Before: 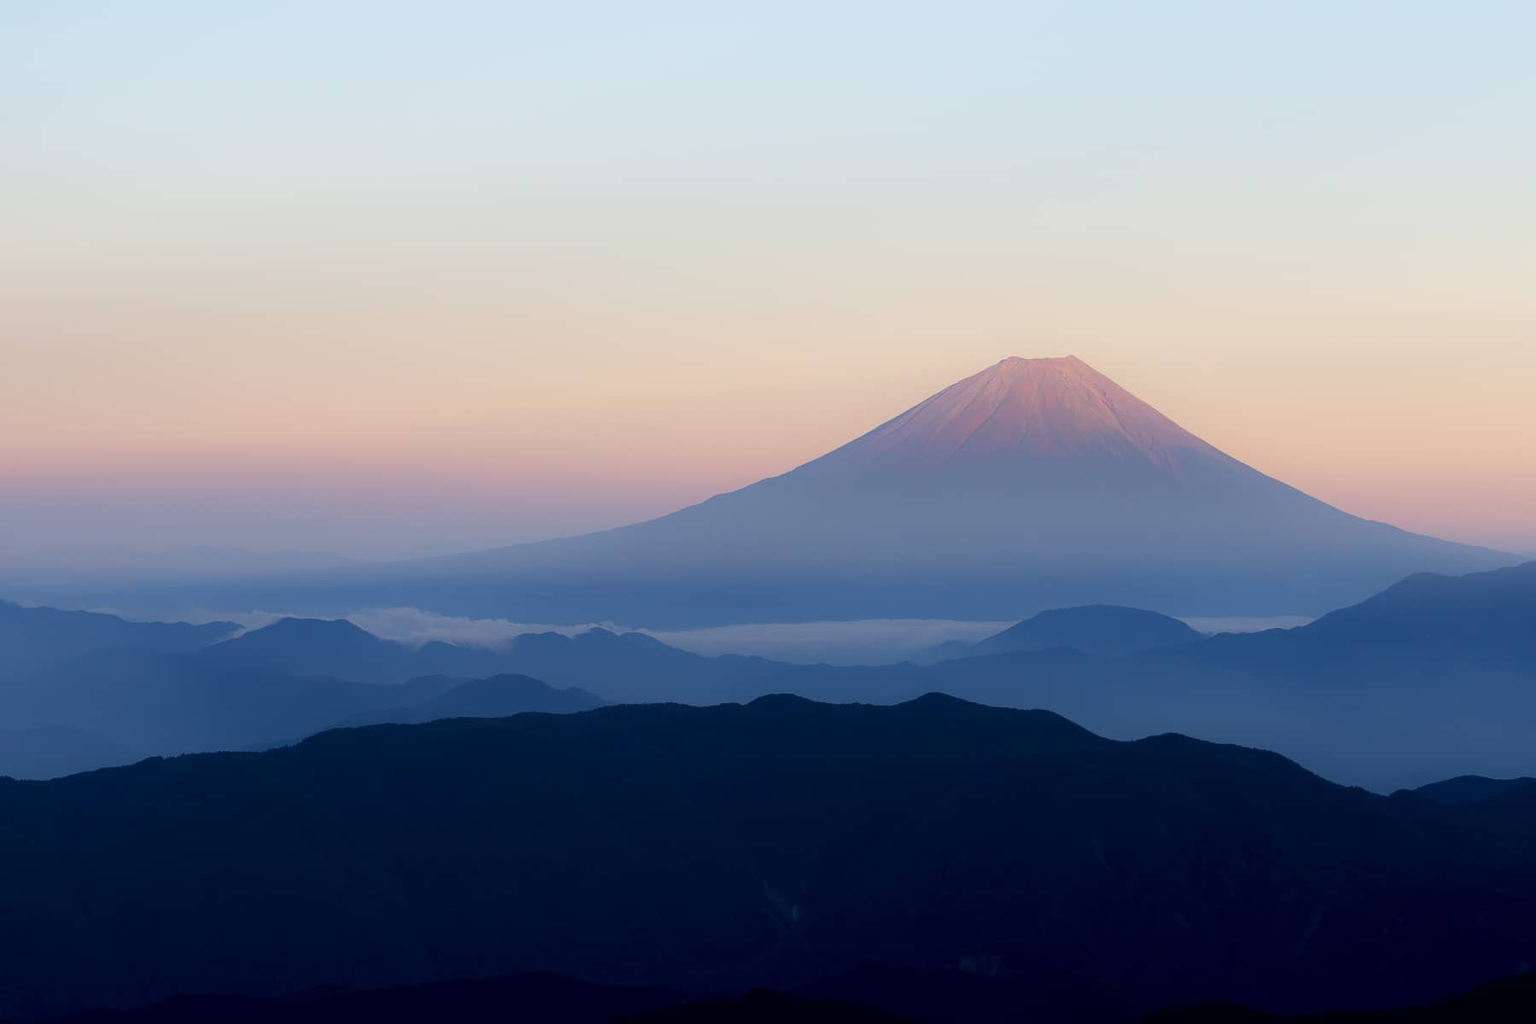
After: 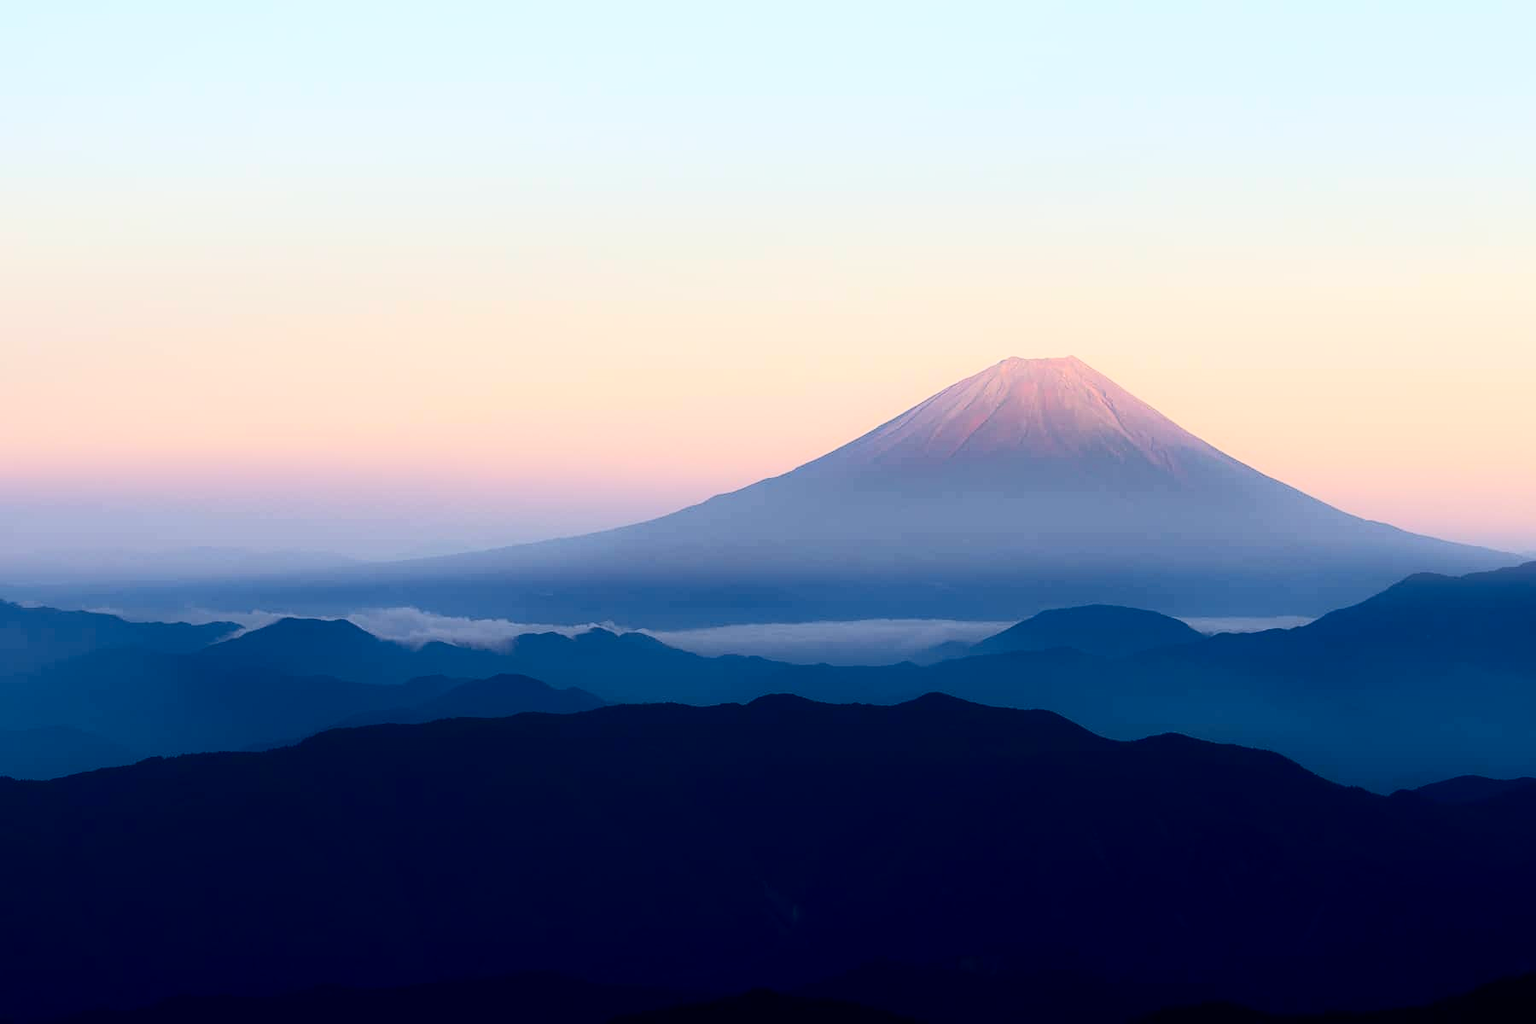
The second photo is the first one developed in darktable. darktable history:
color balance rgb: on, module defaults
contrast brightness saturation: contrast 0.4, brightness 0.05, saturation 0.25
